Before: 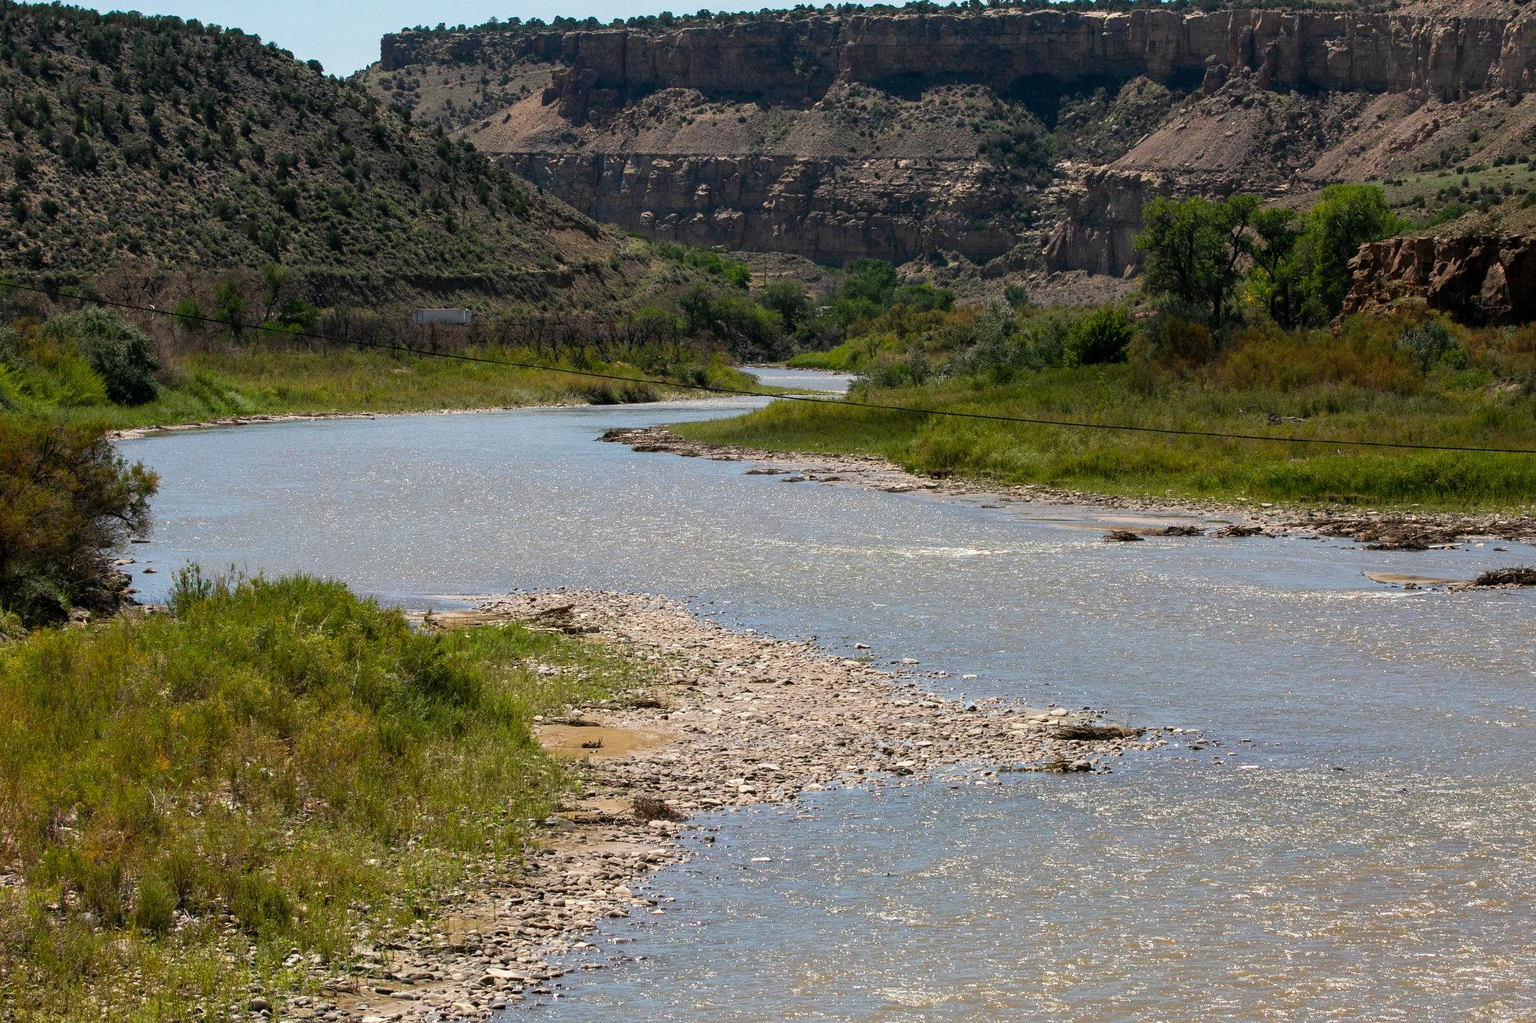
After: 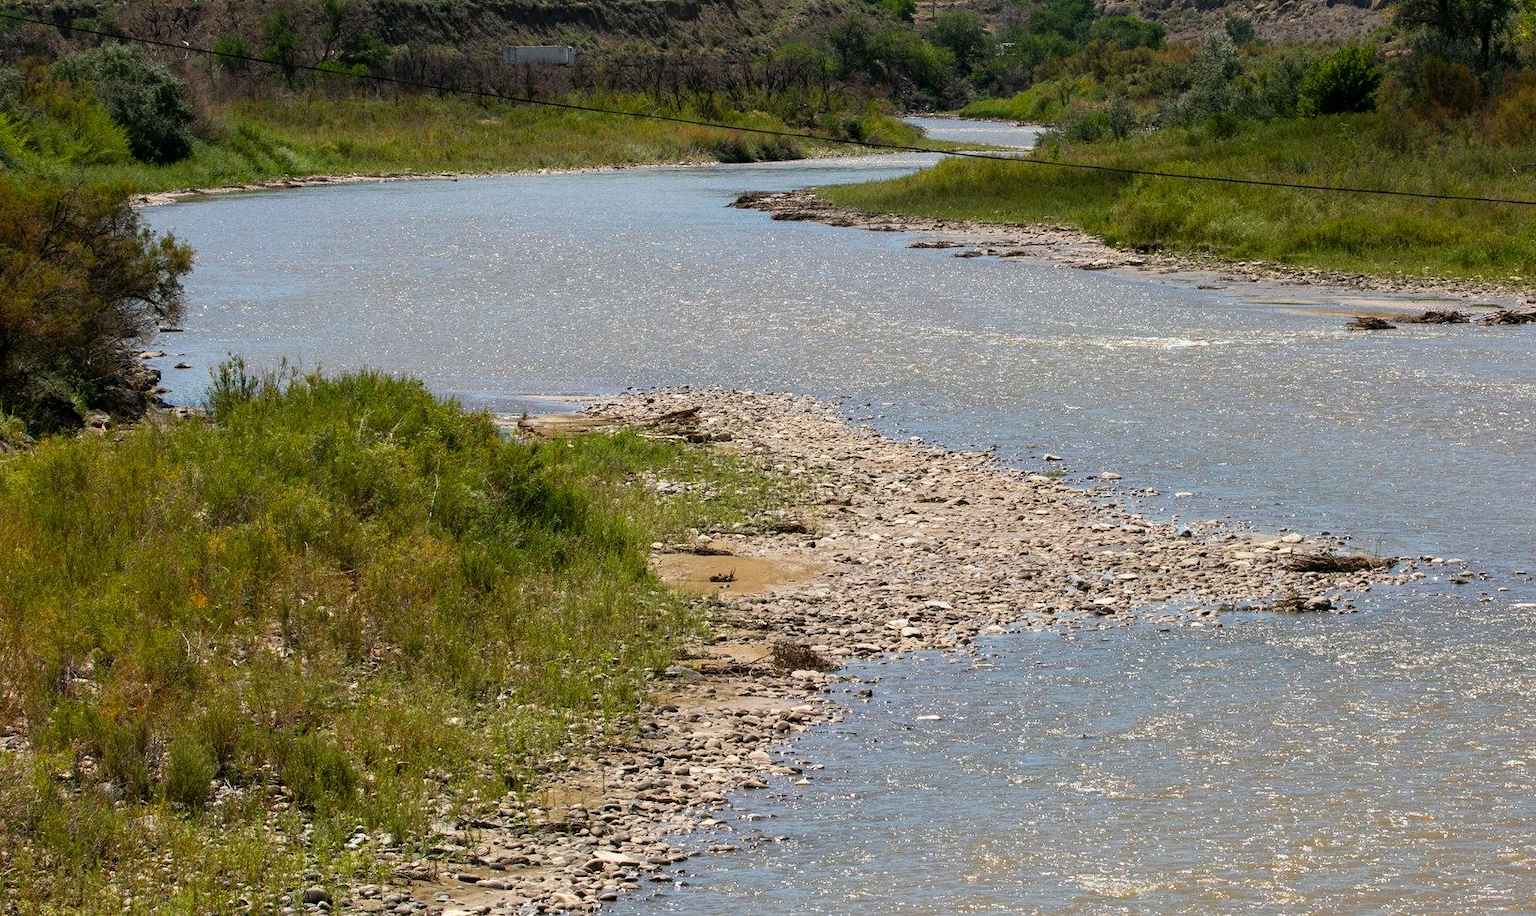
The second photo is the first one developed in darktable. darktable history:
crop: top 26.523%, right 18.019%
